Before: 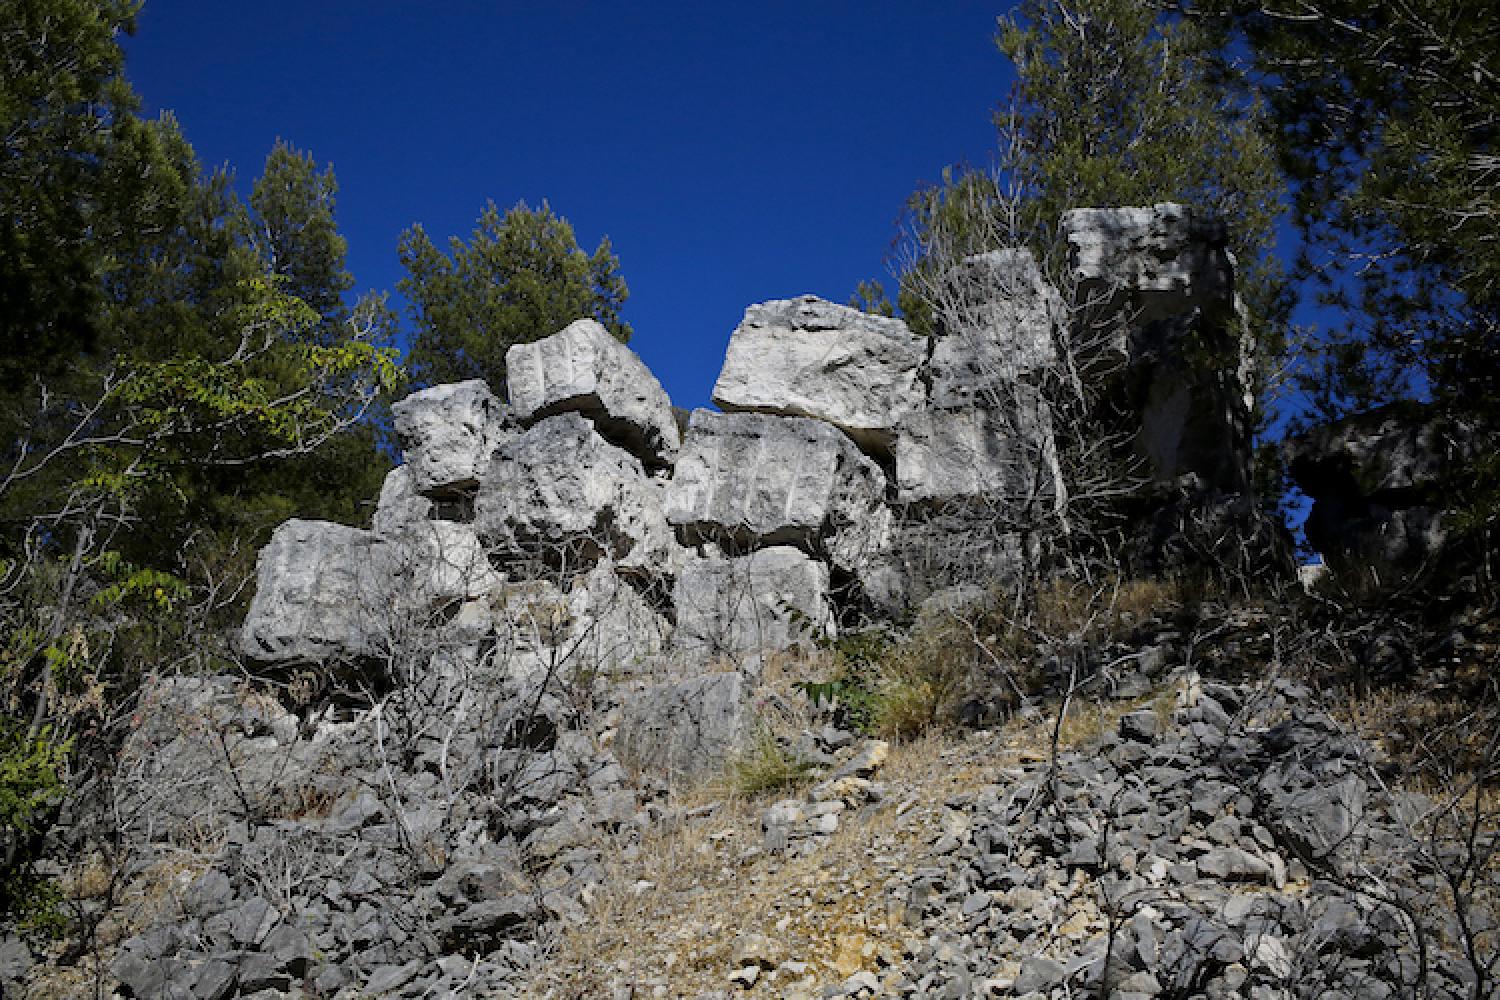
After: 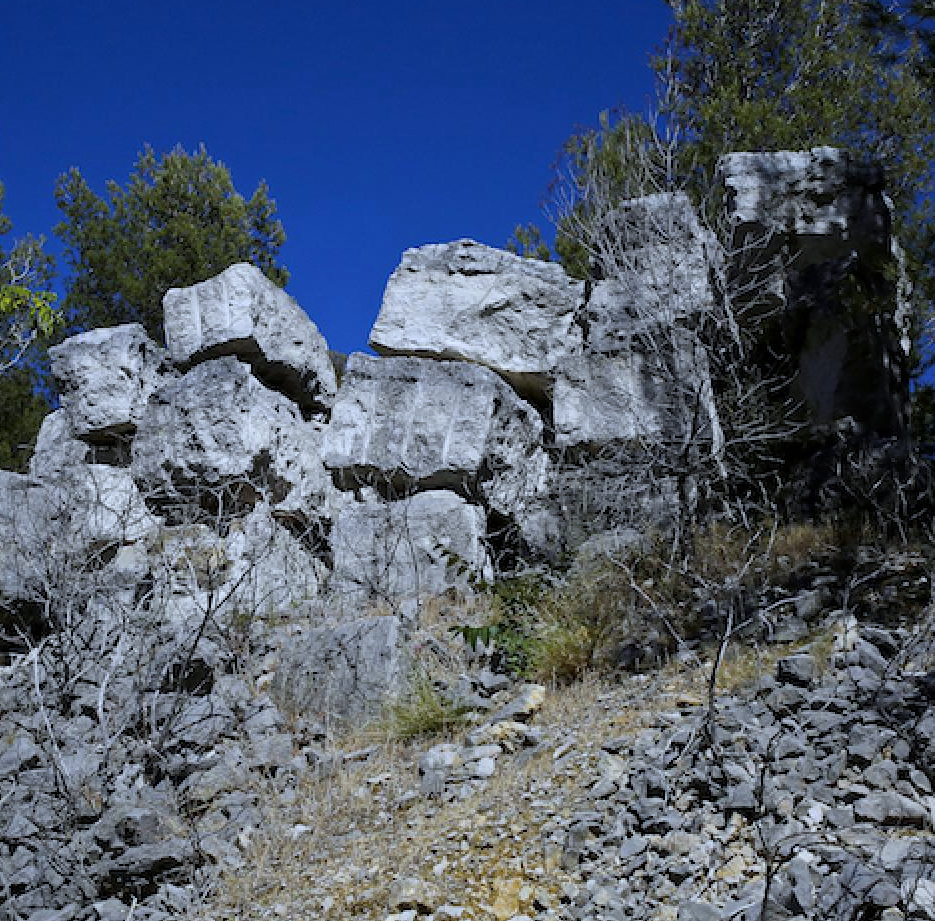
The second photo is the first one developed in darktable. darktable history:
crop and rotate: left 22.918%, top 5.629%, right 14.711%, bottom 2.247%
white balance: red 0.931, blue 1.11
